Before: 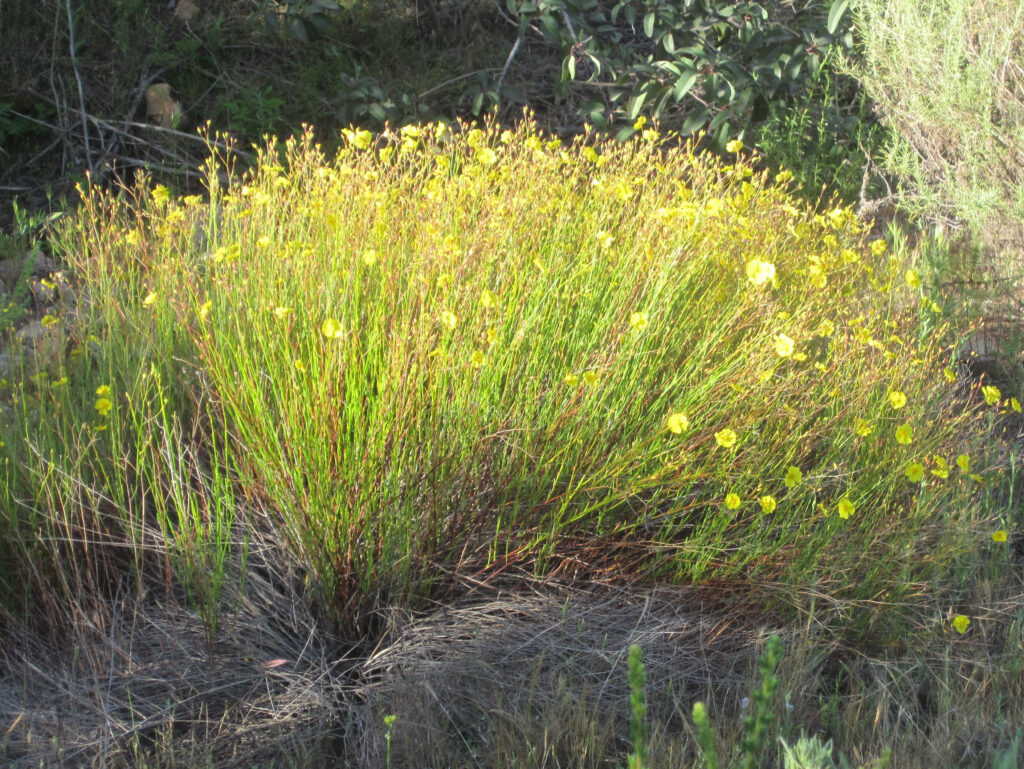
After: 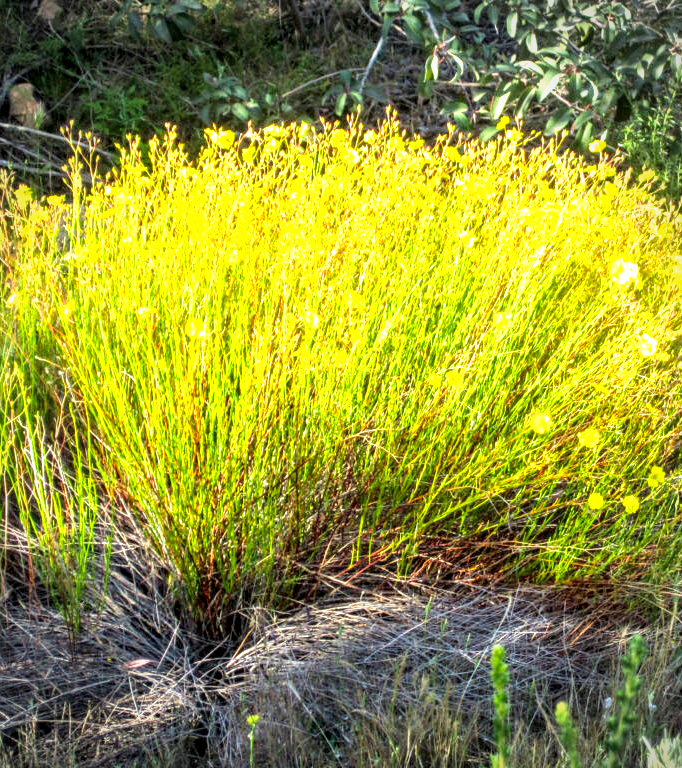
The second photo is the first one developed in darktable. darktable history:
exposure: black level correction 0.008, exposure 0.979 EV, compensate highlight preservation false
crop and rotate: left 13.409%, right 19.924%
vignetting: fall-off radius 60.92%
color balance rgb: linear chroma grading › global chroma 15%, perceptual saturation grading › global saturation 30%
local contrast: highlights 20%, shadows 70%, detail 170%
velvia: on, module defaults
